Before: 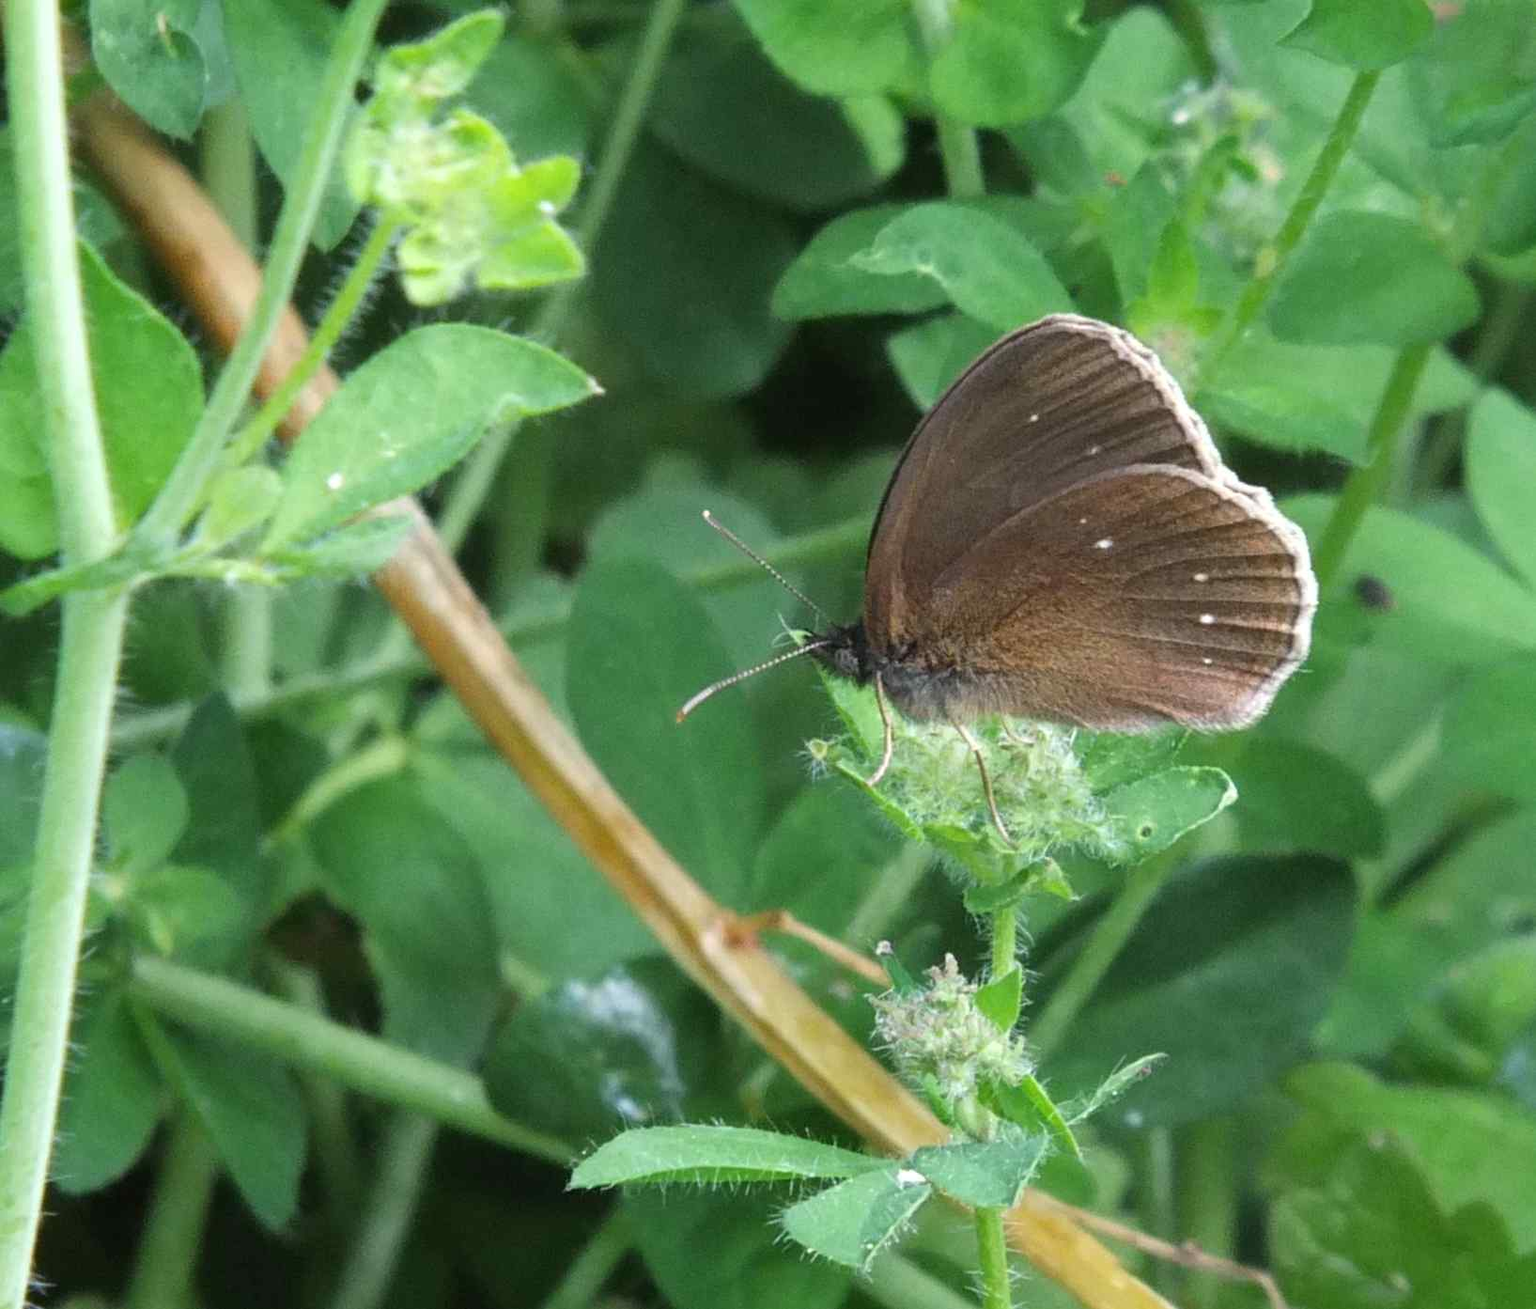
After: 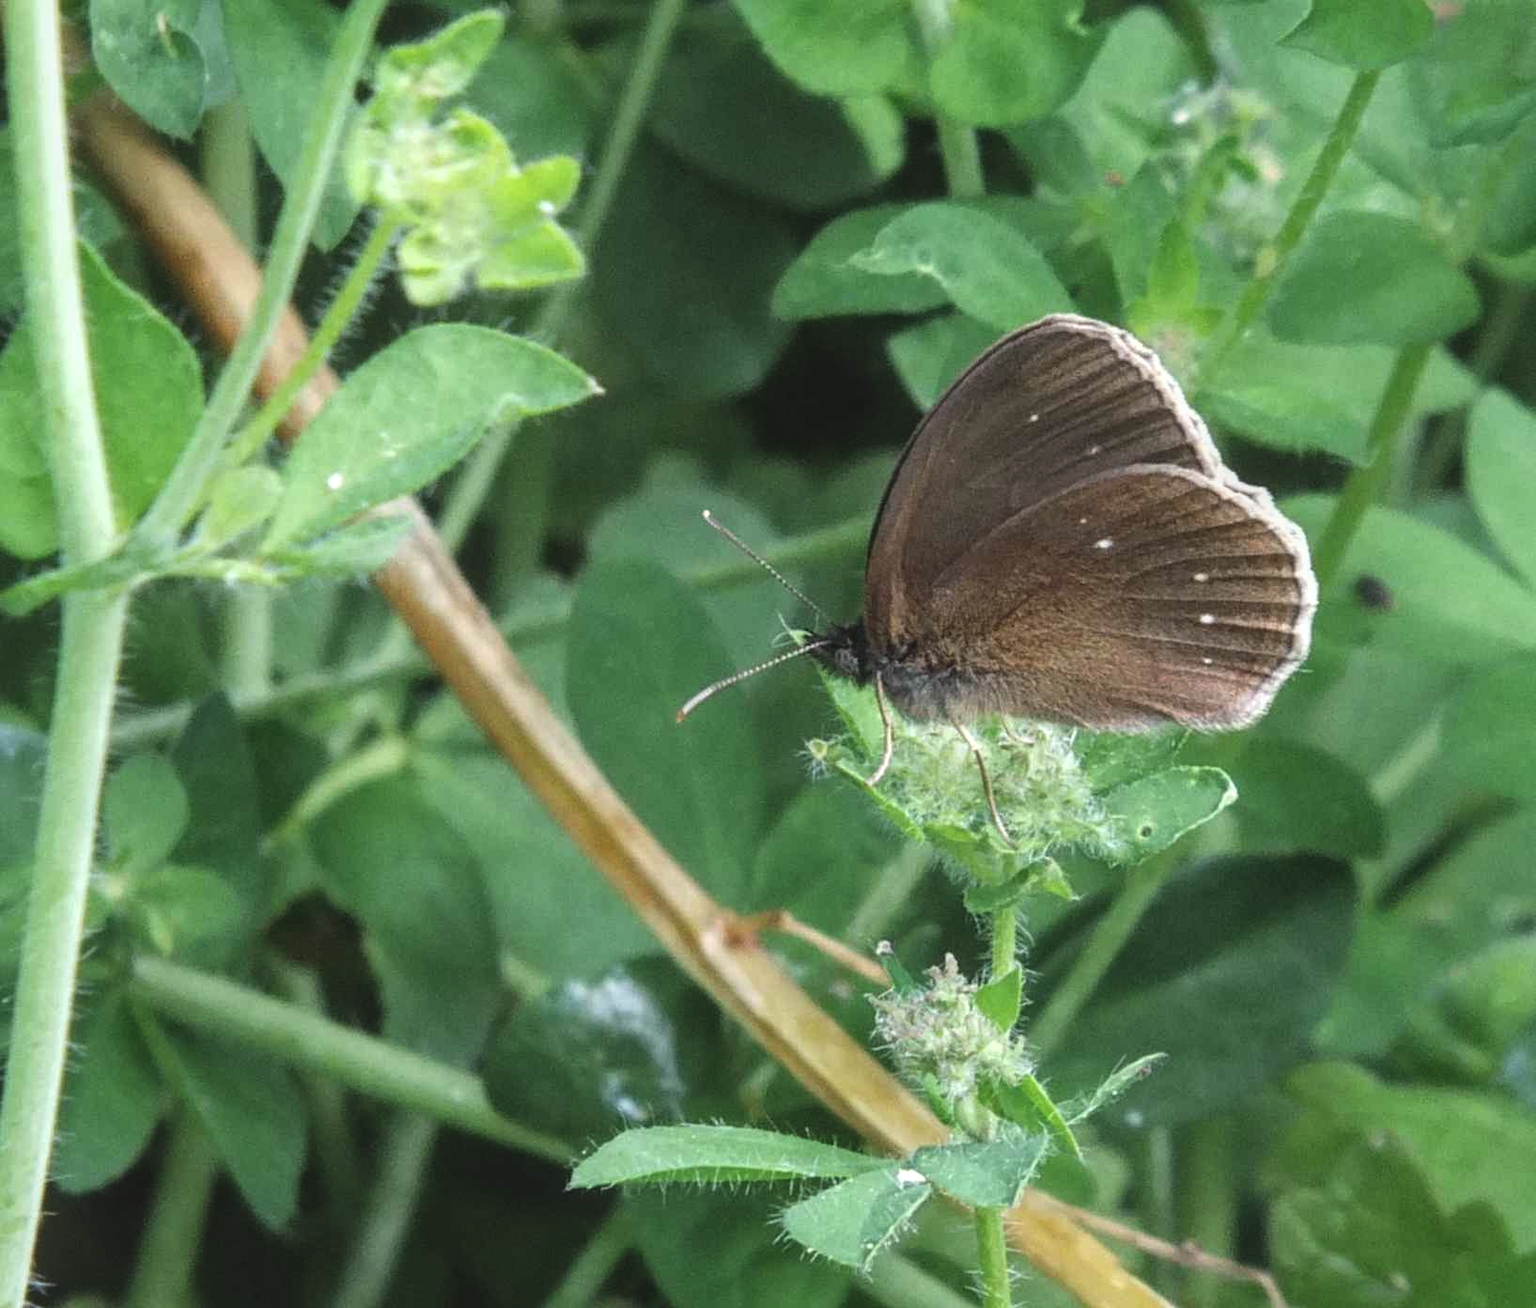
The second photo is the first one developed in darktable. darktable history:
contrast brightness saturation: contrast 0.008, saturation -0.059
exposure: black level correction -0.014, exposure -0.186 EV, compensate highlight preservation false
local contrast: detail 130%
